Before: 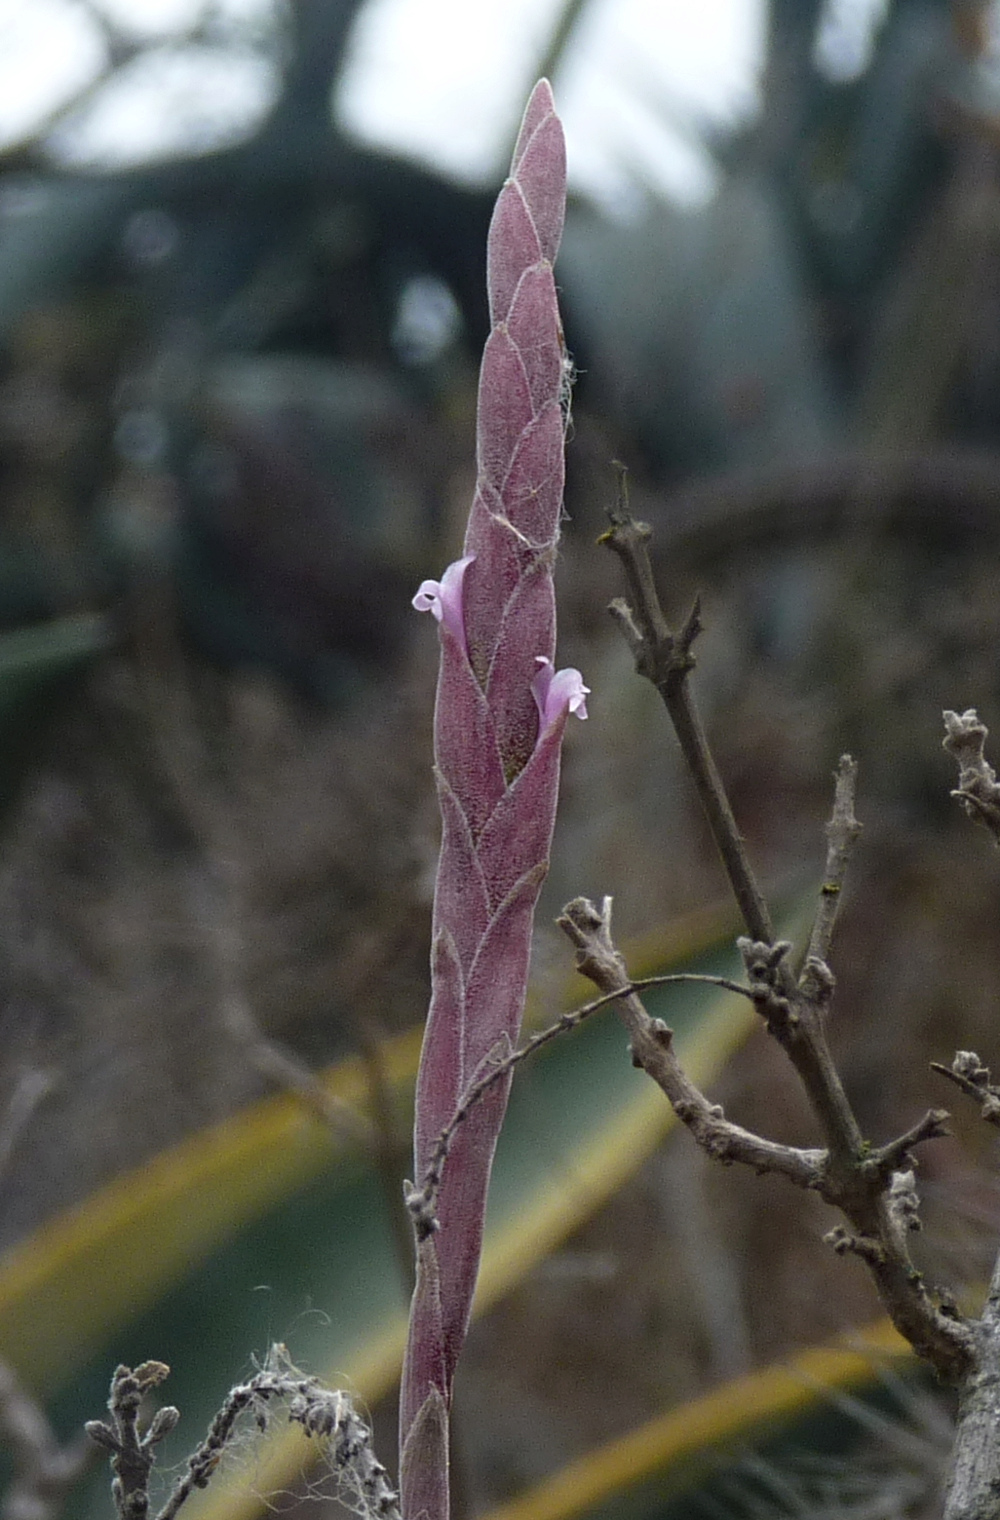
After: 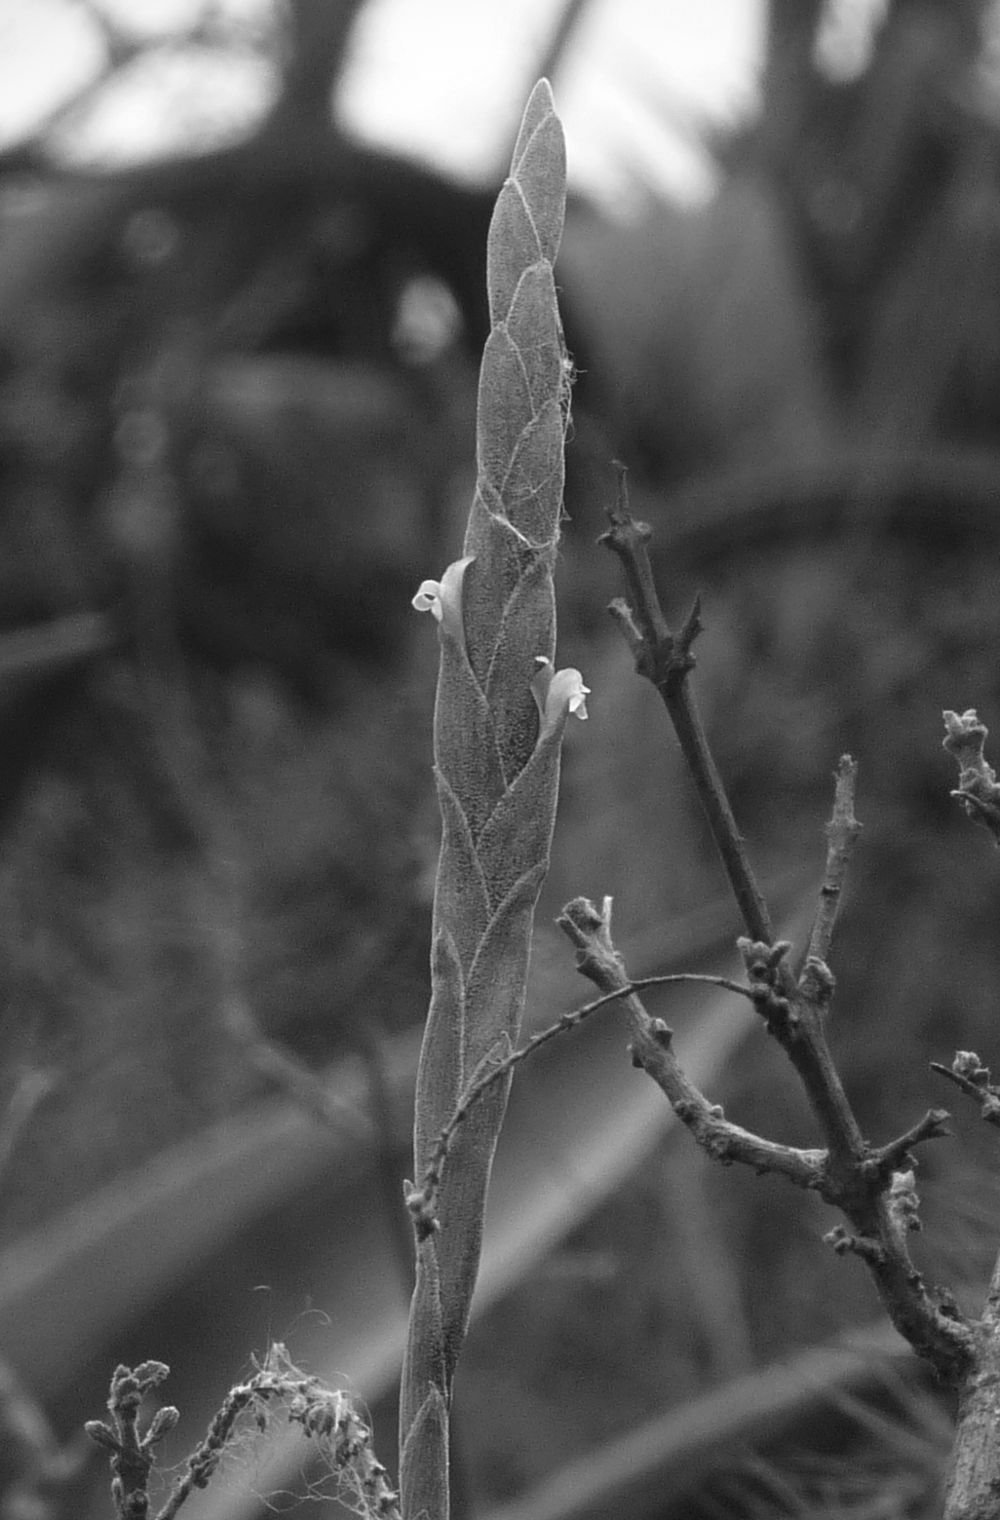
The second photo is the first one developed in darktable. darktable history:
haze removal: strength -0.1, adaptive false
monochrome: on, module defaults
vignetting: fall-off start 97.28%, fall-off radius 79%, brightness -0.462, saturation -0.3, width/height ratio 1.114, dithering 8-bit output, unbound false
